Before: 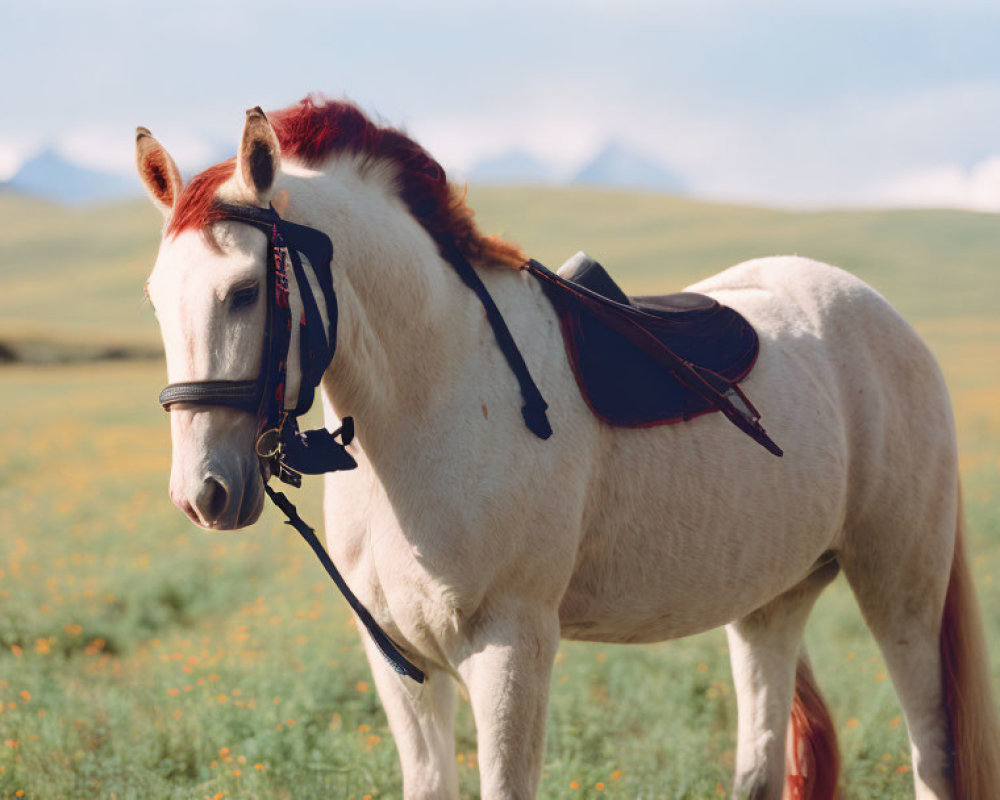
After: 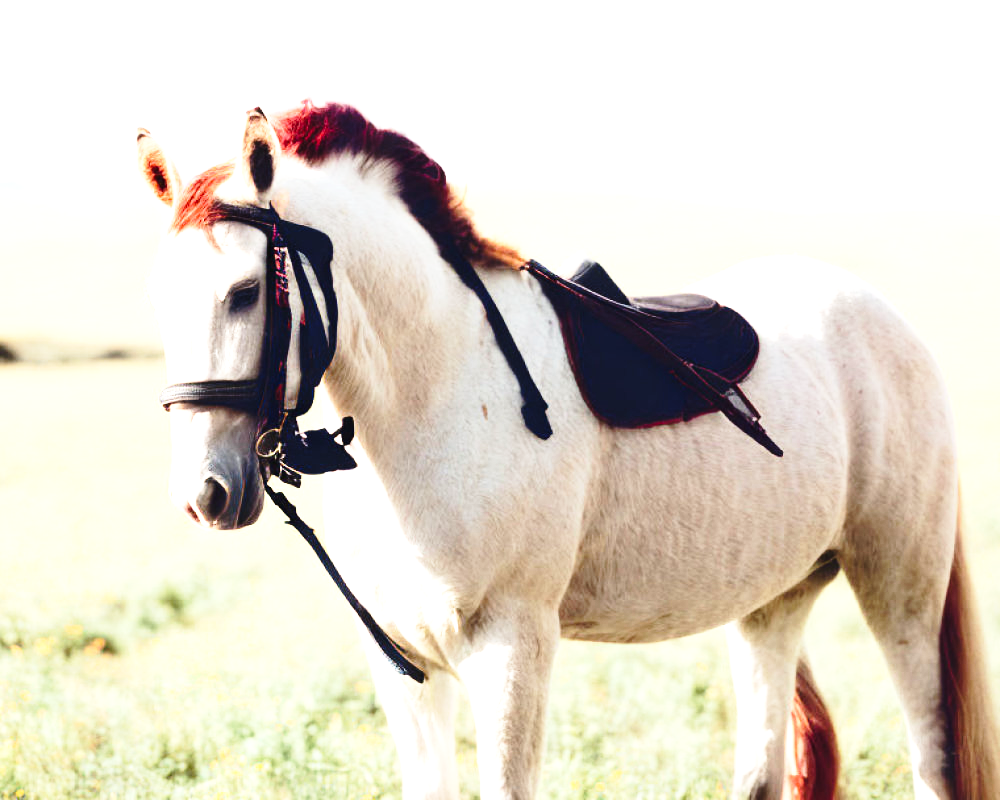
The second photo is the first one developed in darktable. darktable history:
tone equalizer: -8 EV -1.05 EV, -7 EV -1.05 EV, -6 EV -0.896 EV, -5 EV -0.571 EV, -3 EV 0.574 EV, -2 EV 0.858 EV, -1 EV 0.993 EV, +0 EV 1.06 EV, edges refinement/feathering 500, mask exposure compensation -1.57 EV, preserve details no
base curve: curves: ch0 [(0, 0) (0.028, 0.03) (0.121, 0.232) (0.46, 0.748) (0.859, 0.968) (1, 1)], preserve colors none
exposure: black level correction 0, exposure 0.5 EV, compensate highlight preservation false
